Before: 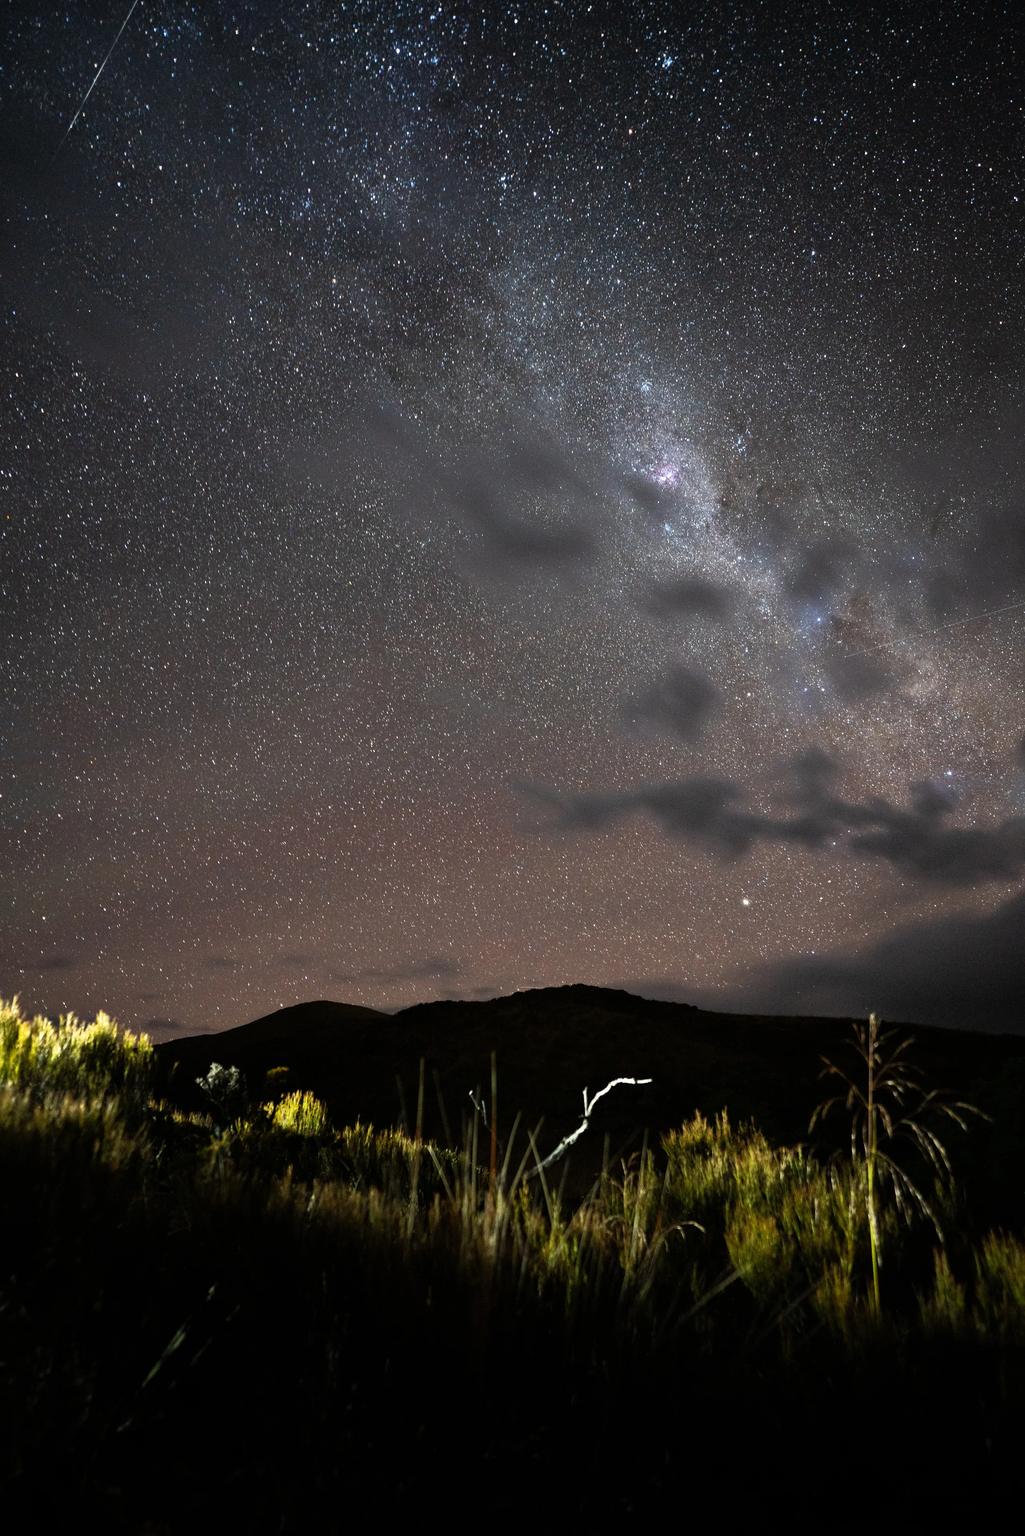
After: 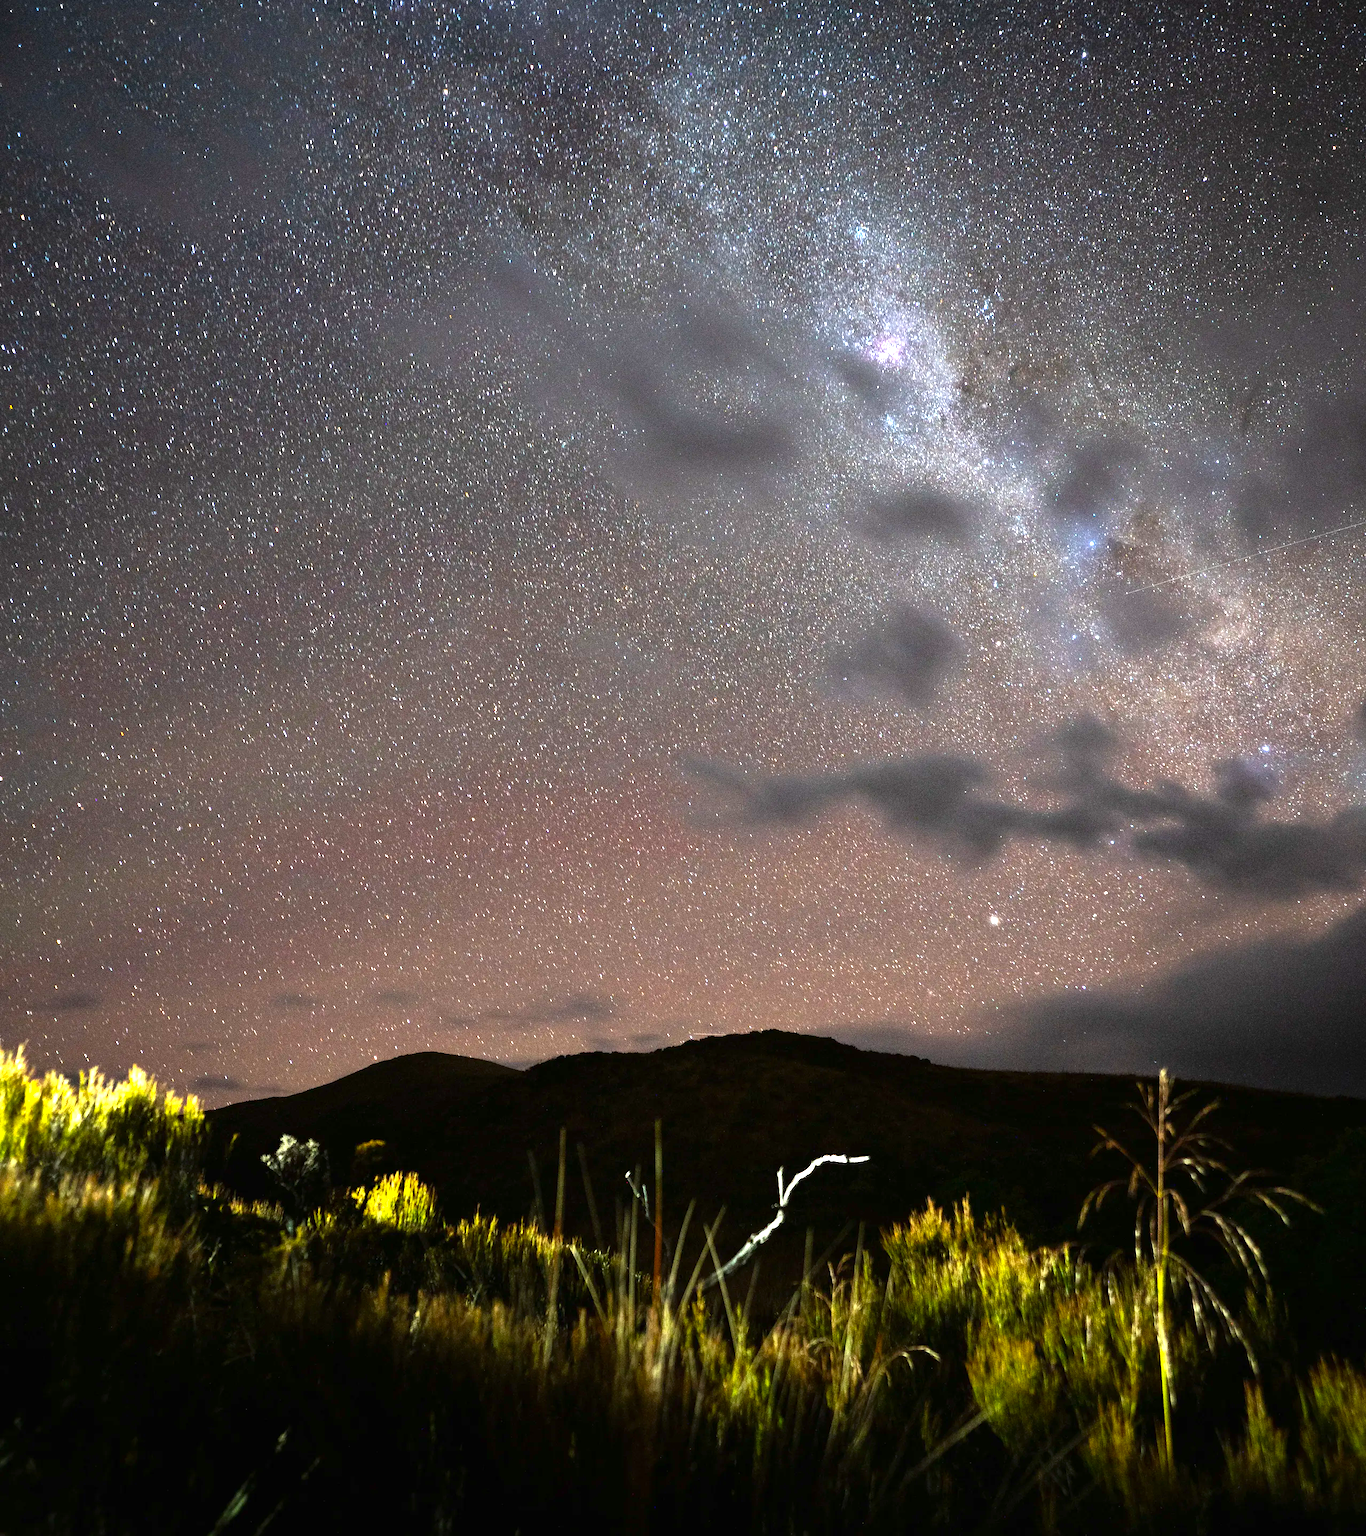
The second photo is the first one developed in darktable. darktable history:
crop: top 13.819%, bottom 11.169%
contrast brightness saturation: contrast 0.09, saturation 0.28
exposure: black level correction 0, exposure 1 EV, compensate exposure bias true, compensate highlight preservation false
